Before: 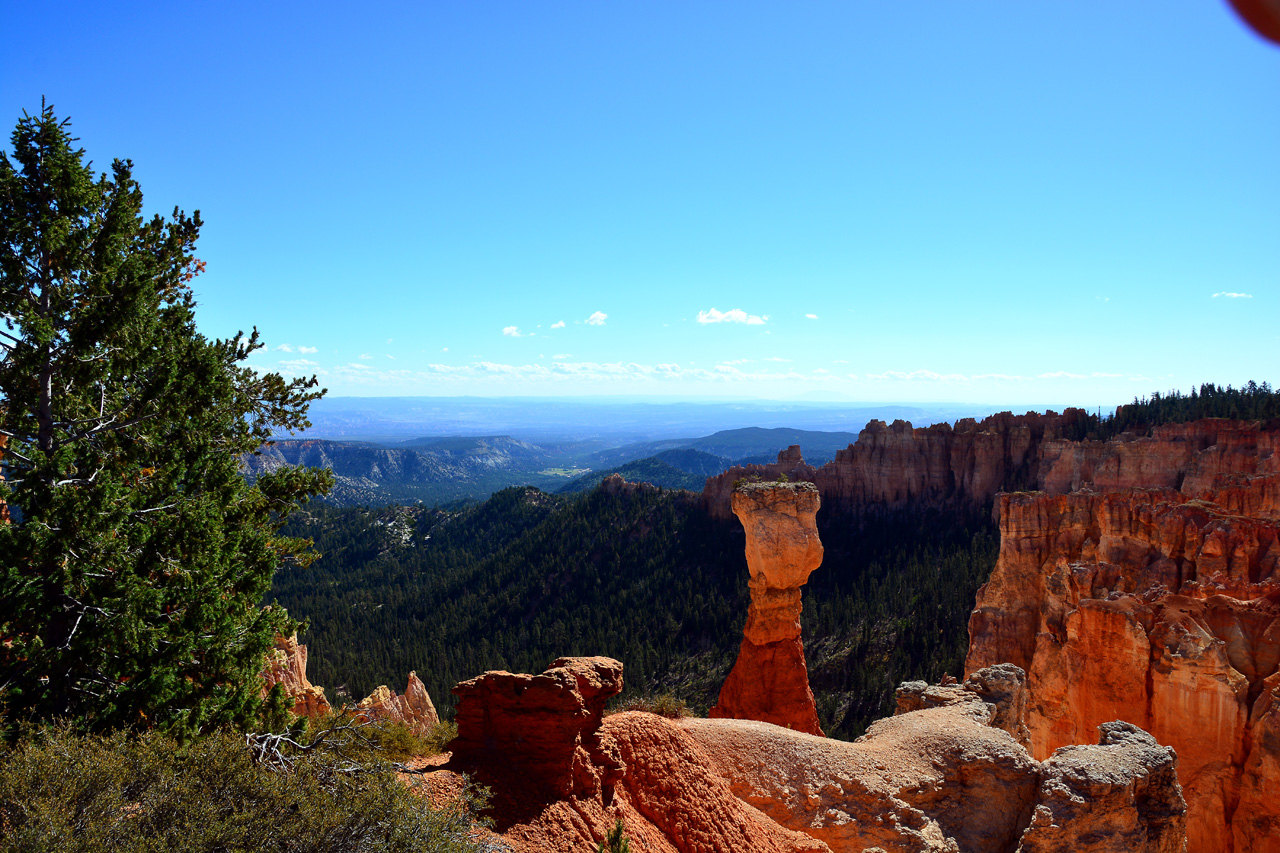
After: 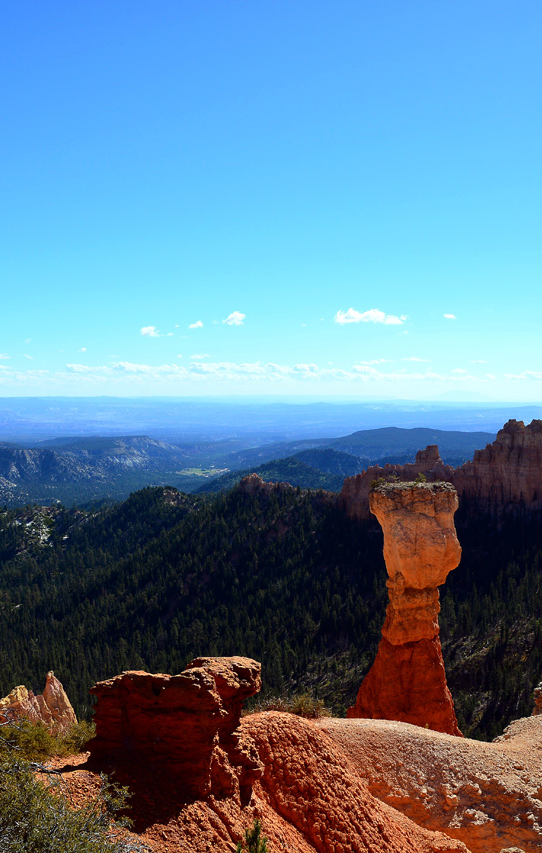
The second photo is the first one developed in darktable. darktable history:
crop: left 28.322%, right 29.329%
base curve: curves: ch0 [(0, 0) (0.303, 0.277) (1, 1)], preserve colors none
